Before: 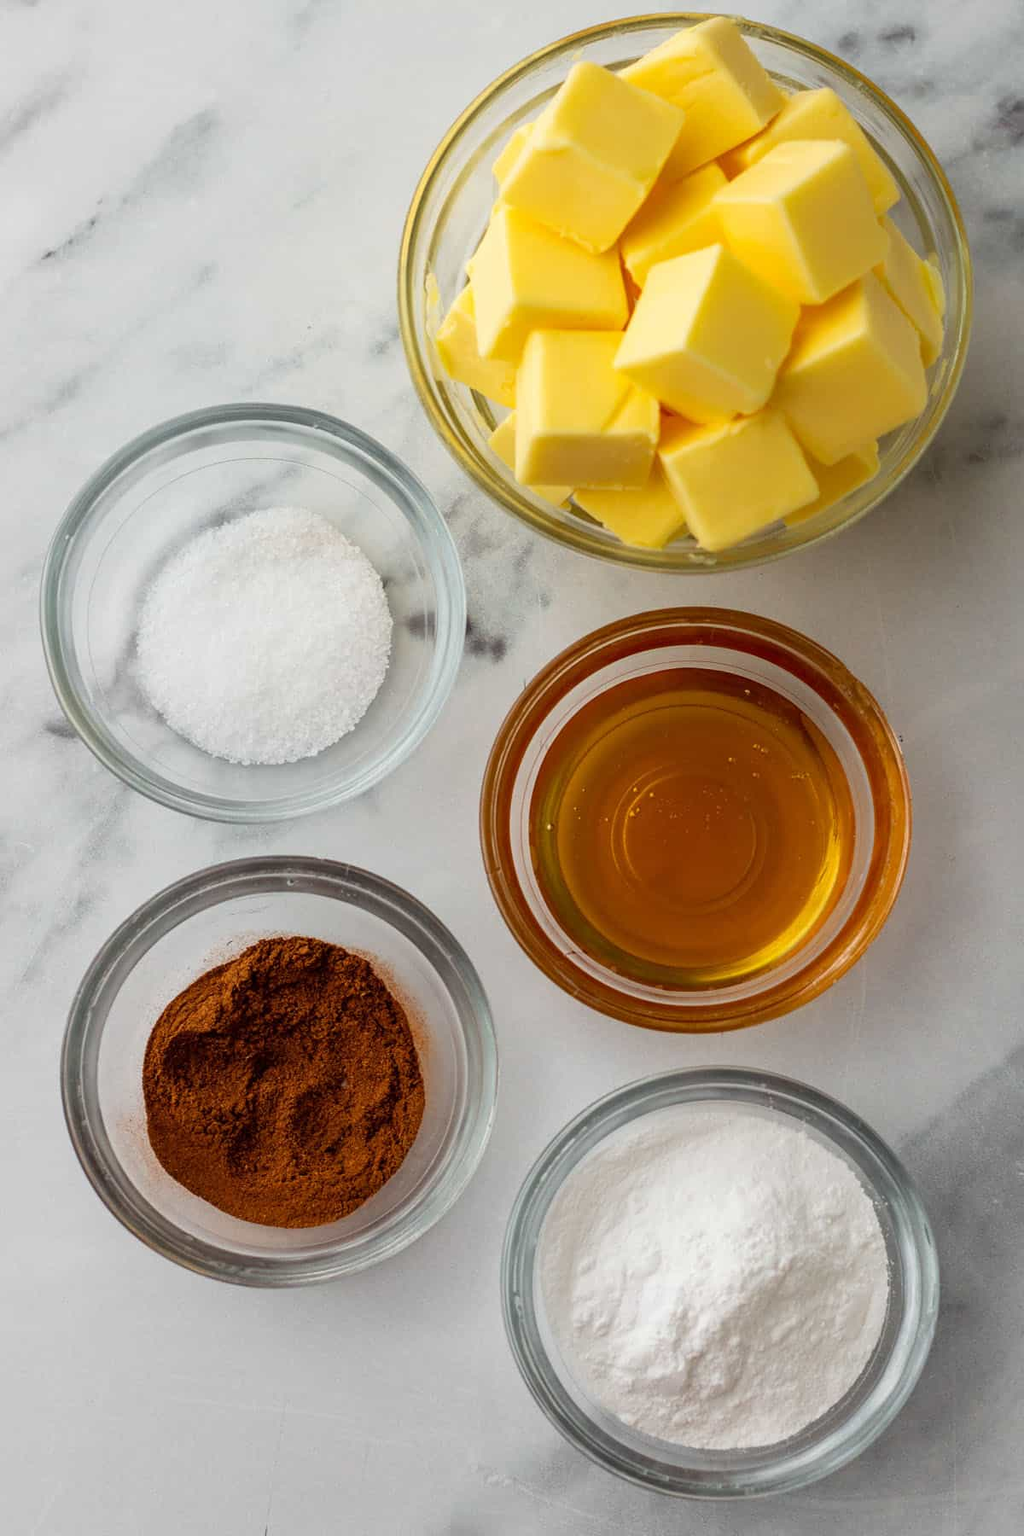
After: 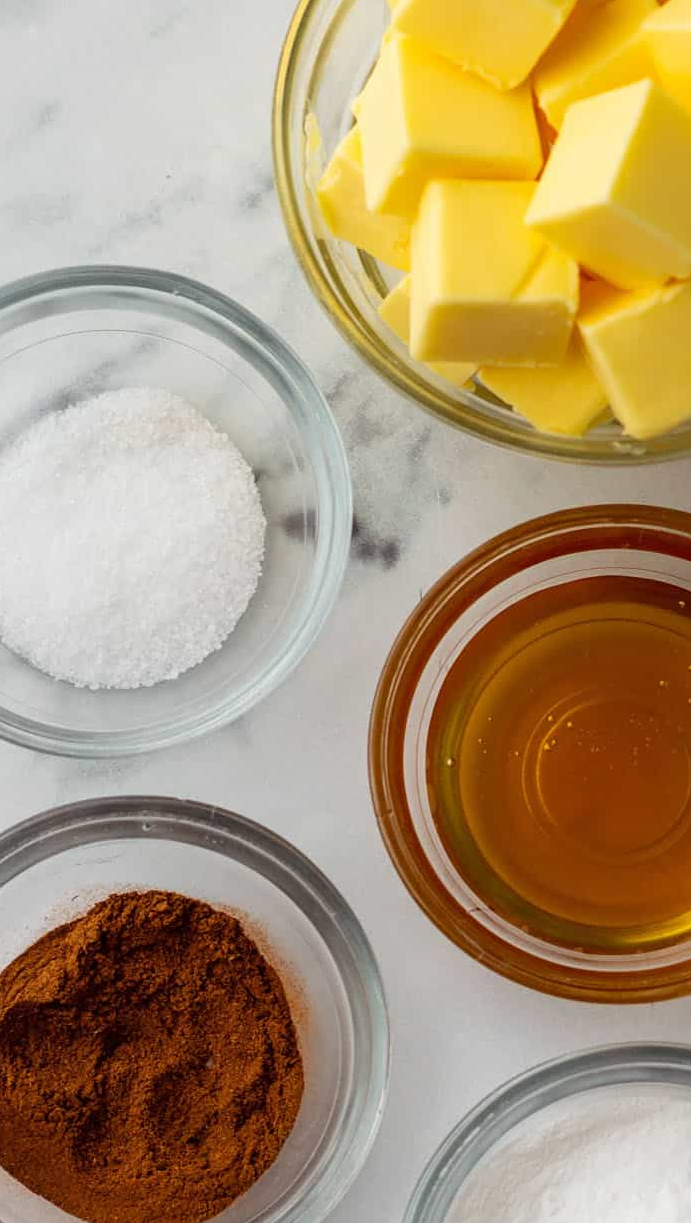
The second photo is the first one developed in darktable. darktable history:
crop: left 16.25%, top 11.513%, right 26.13%, bottom 20.526%
